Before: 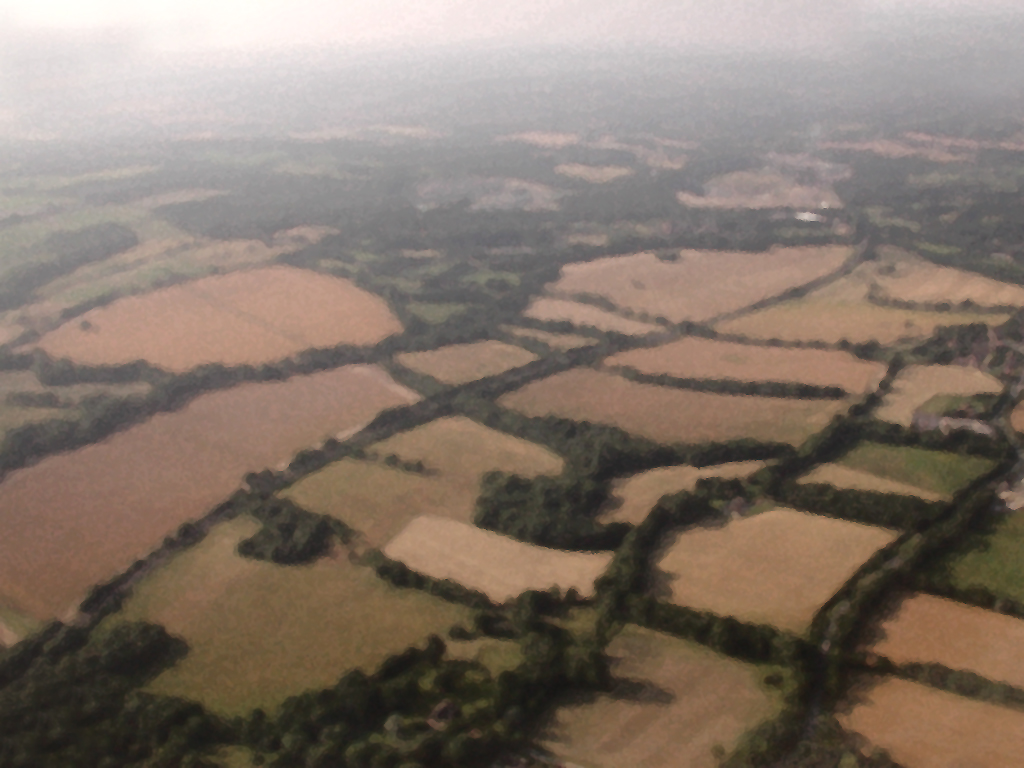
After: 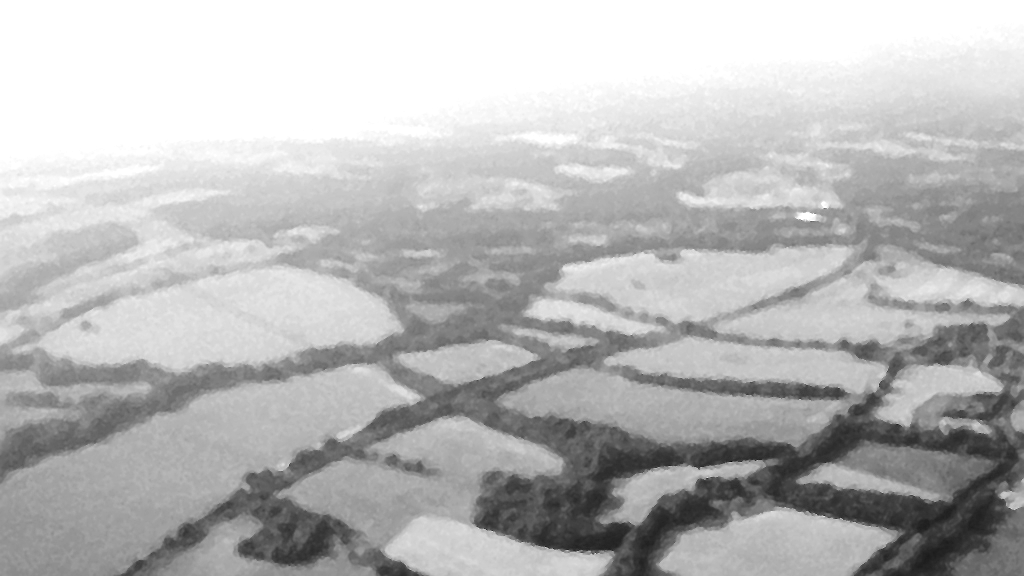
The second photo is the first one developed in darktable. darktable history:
white balance: red 1.045, blue 0.932
crop: bottom 24.967%
tone equalizer: on, module defaults
monochrome: size 1
sharpen: on, module defaults
exposure: exposure 0.999 EV, compensate highlight preservation false
